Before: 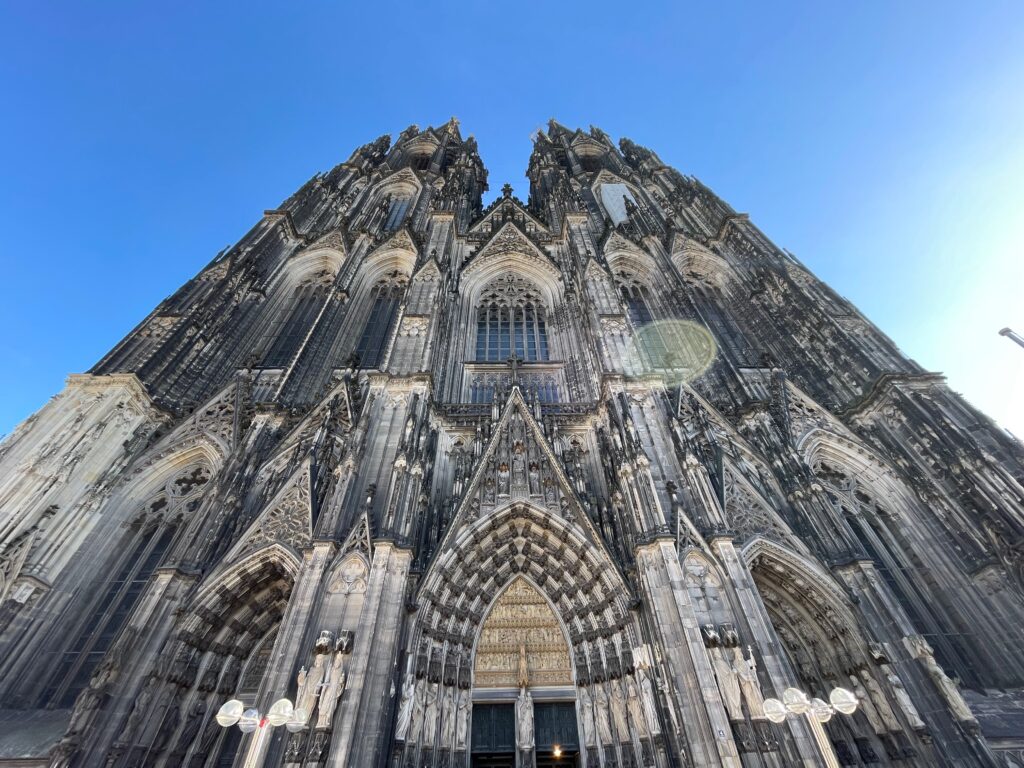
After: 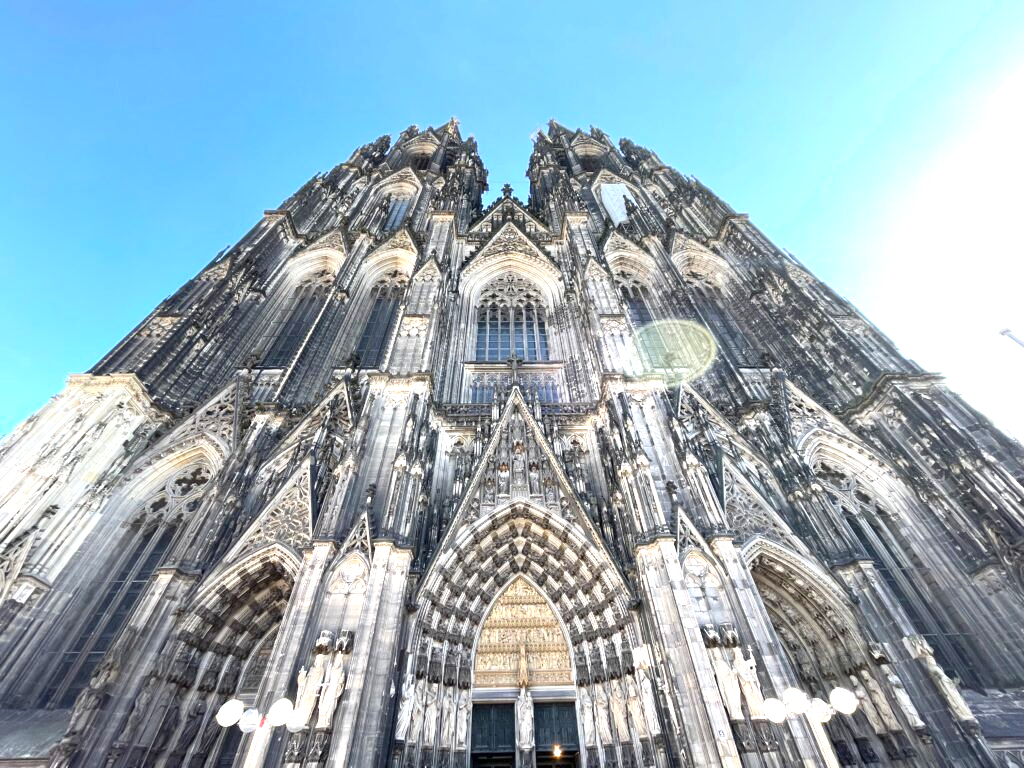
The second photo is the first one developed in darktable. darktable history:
shadows and highlights: shadows -30, highlights 30
exposure: exposure 1.061 EV, compensate highlight preservation false
